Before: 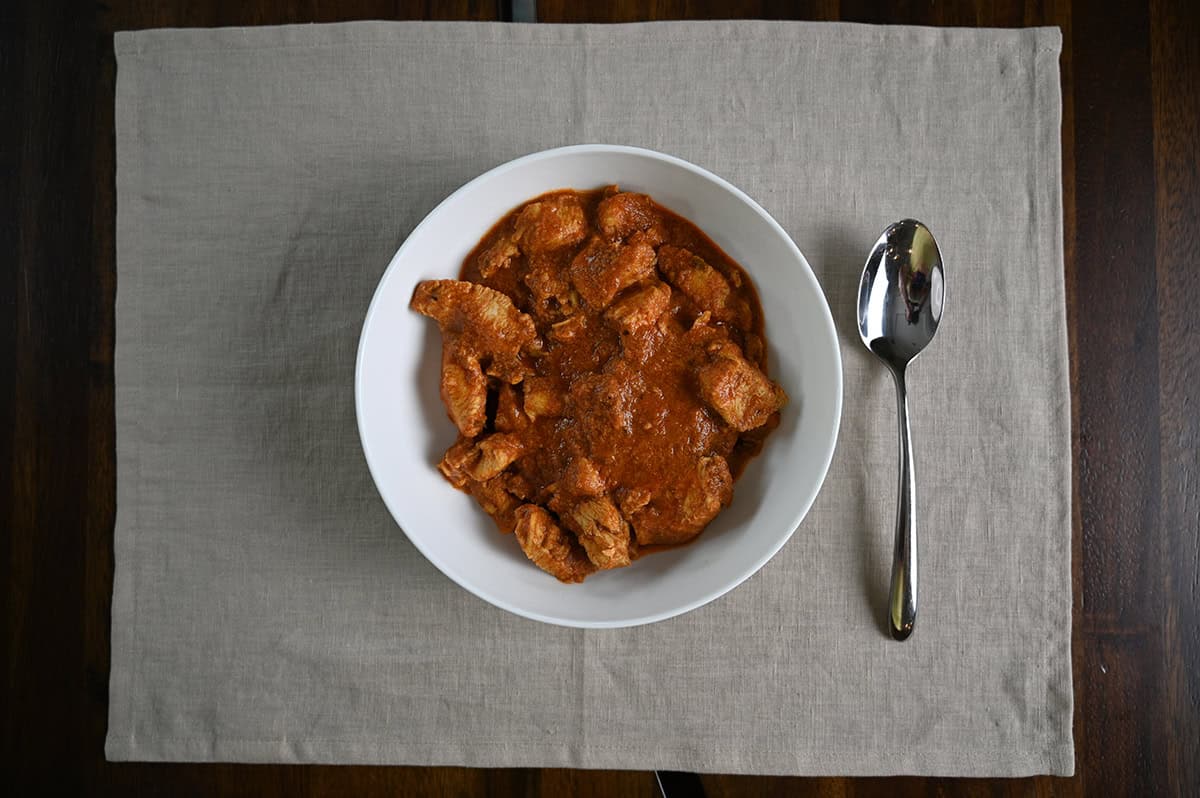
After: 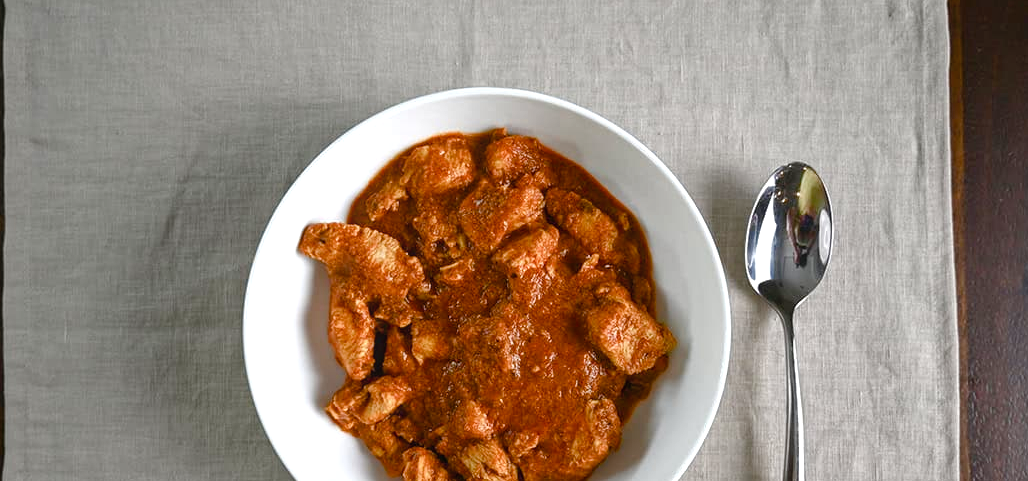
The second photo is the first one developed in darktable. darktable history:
color balance rgb: perceptual saturation grading › global saturation 25.577%, perceptual saturation grading › highlights -50.536%, perceptual saturation grading › shadows 31.016%
exposure: black level correction 0, exposure 0.696 EV, compensate highlight preservation false
crop and rotate: left 9.336%, top 7.257%, right 4.979%, bottom 32.397%
local contrast: detail 110%
